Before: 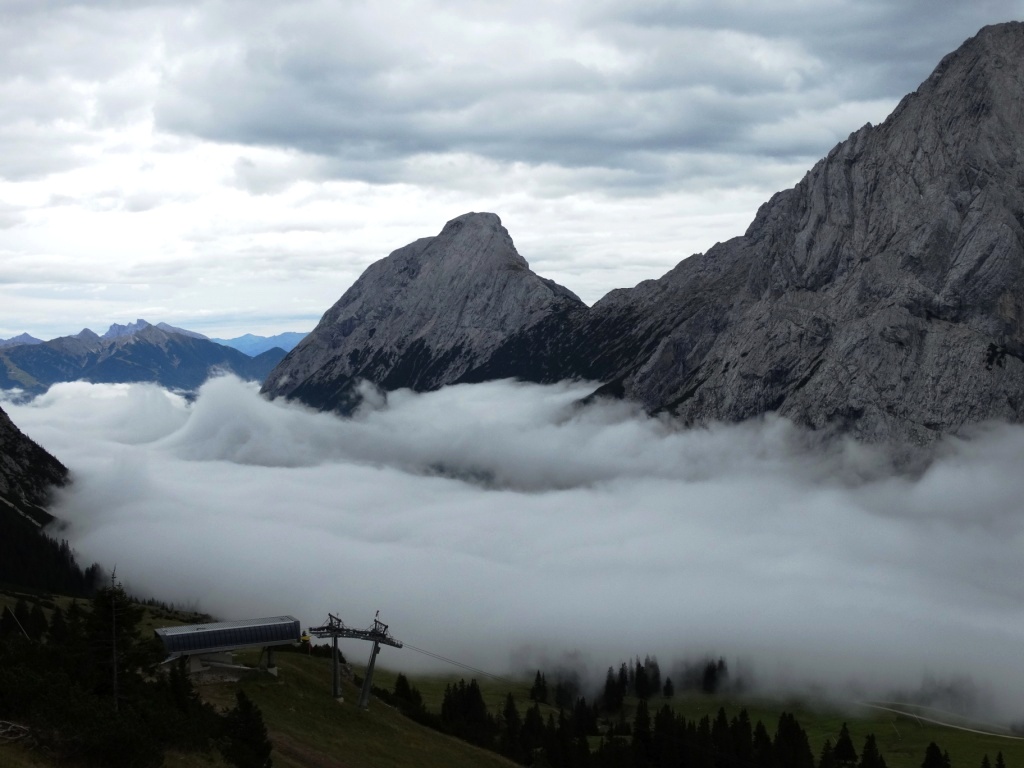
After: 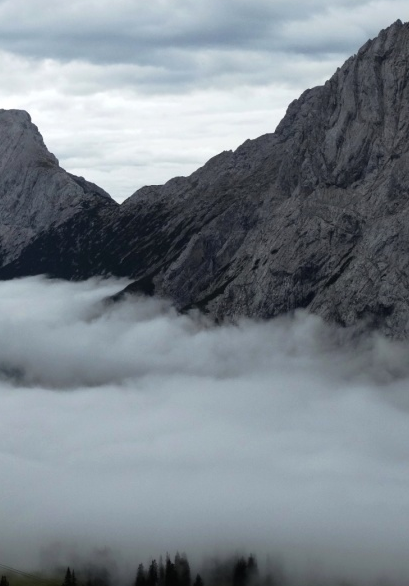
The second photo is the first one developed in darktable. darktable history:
crop: left 45.968%, top 13.472%, right 14.022%, bottom 10.142%
